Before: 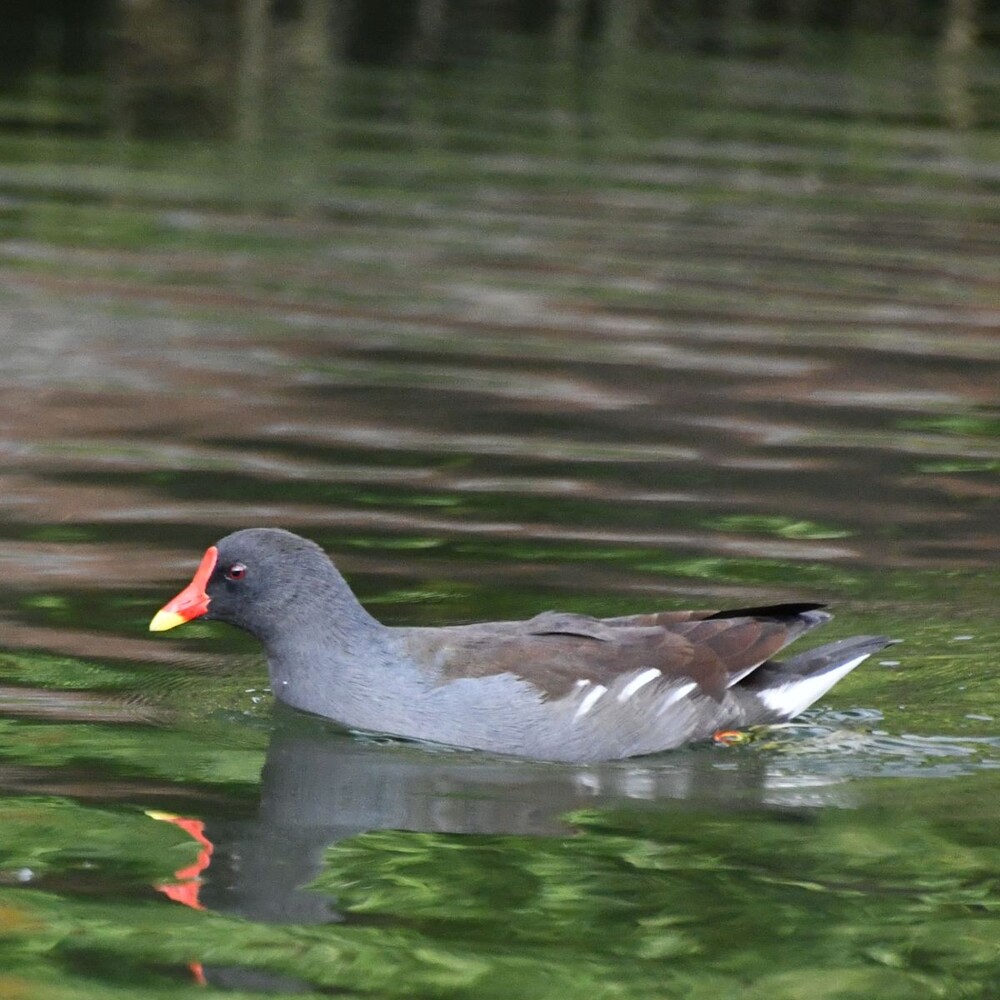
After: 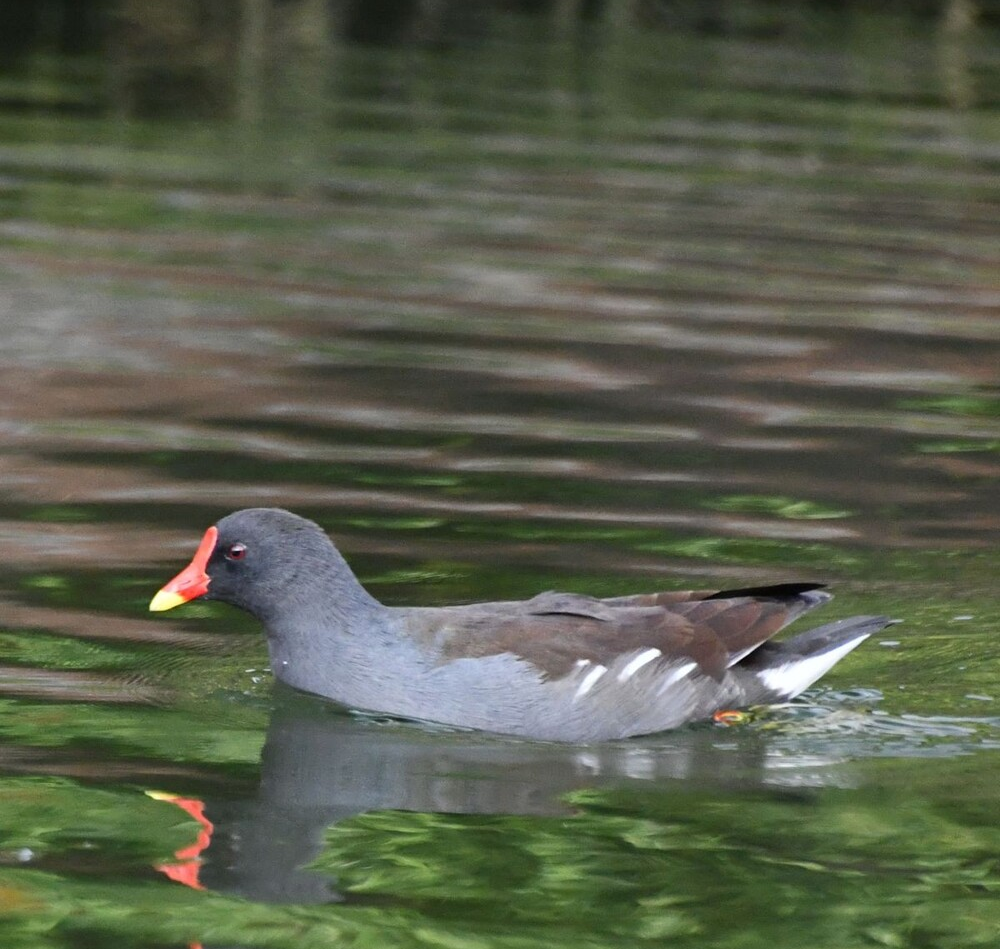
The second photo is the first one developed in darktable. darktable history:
crop and rotate: top 2.047%, bottom 3.039%
